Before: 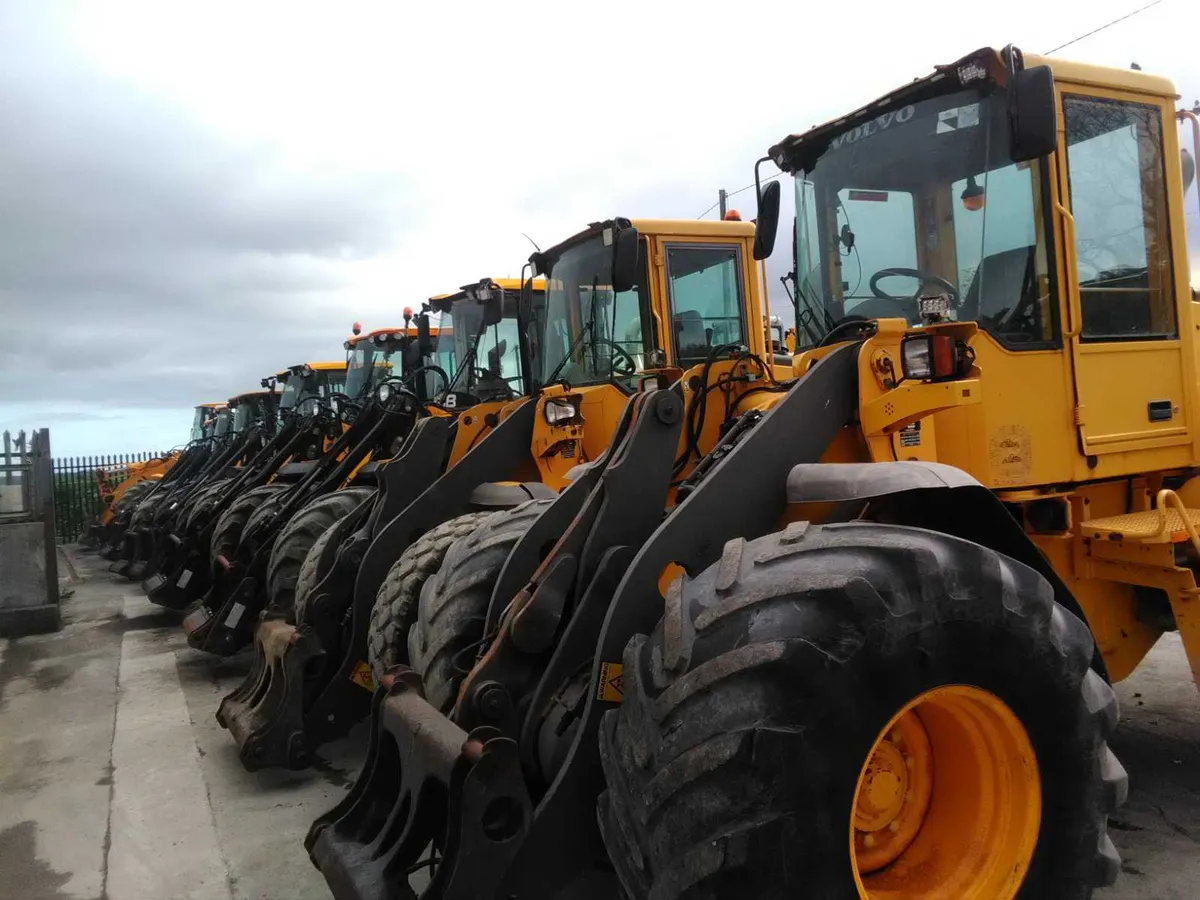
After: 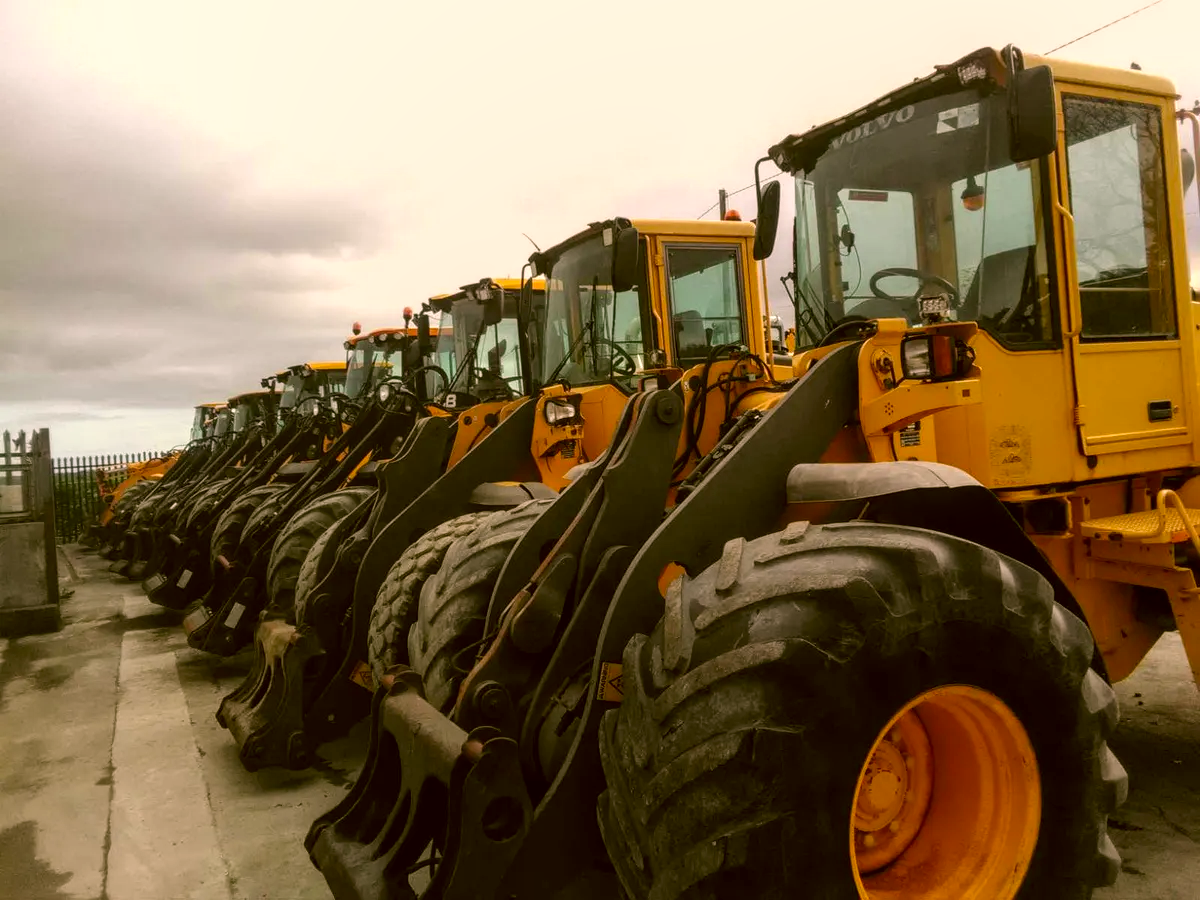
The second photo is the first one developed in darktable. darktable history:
color correction: highlights a* 8.98, highlights b* 15.09, shadows a* -0.49, shadows b* 26.52
local contrast: on, module defaults
